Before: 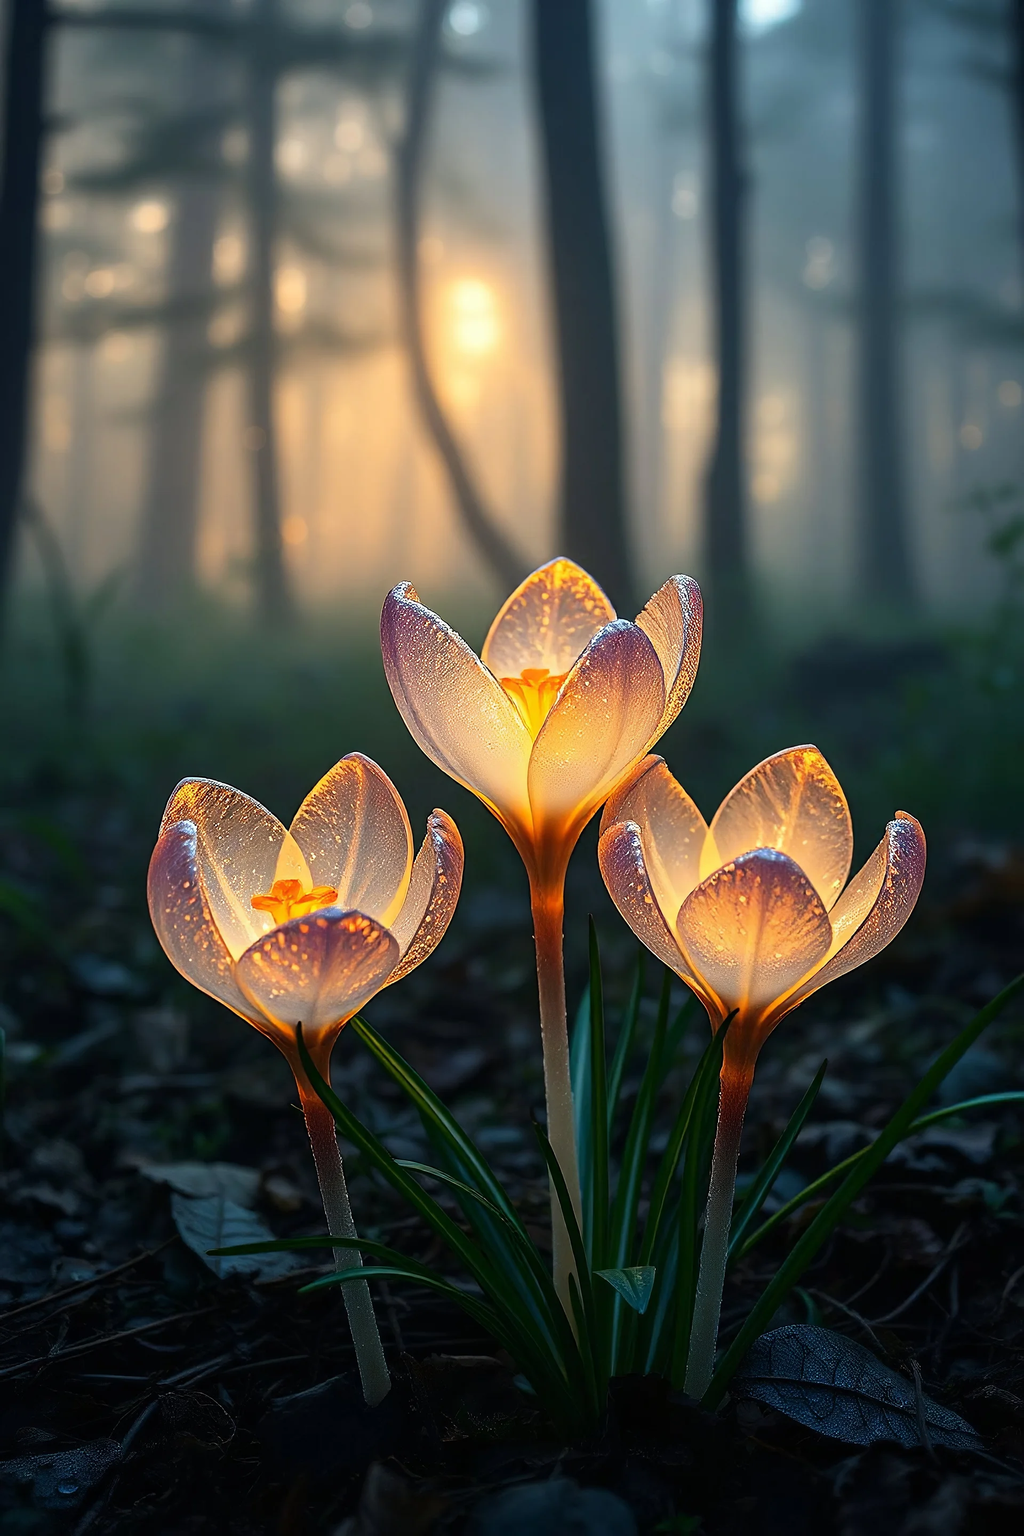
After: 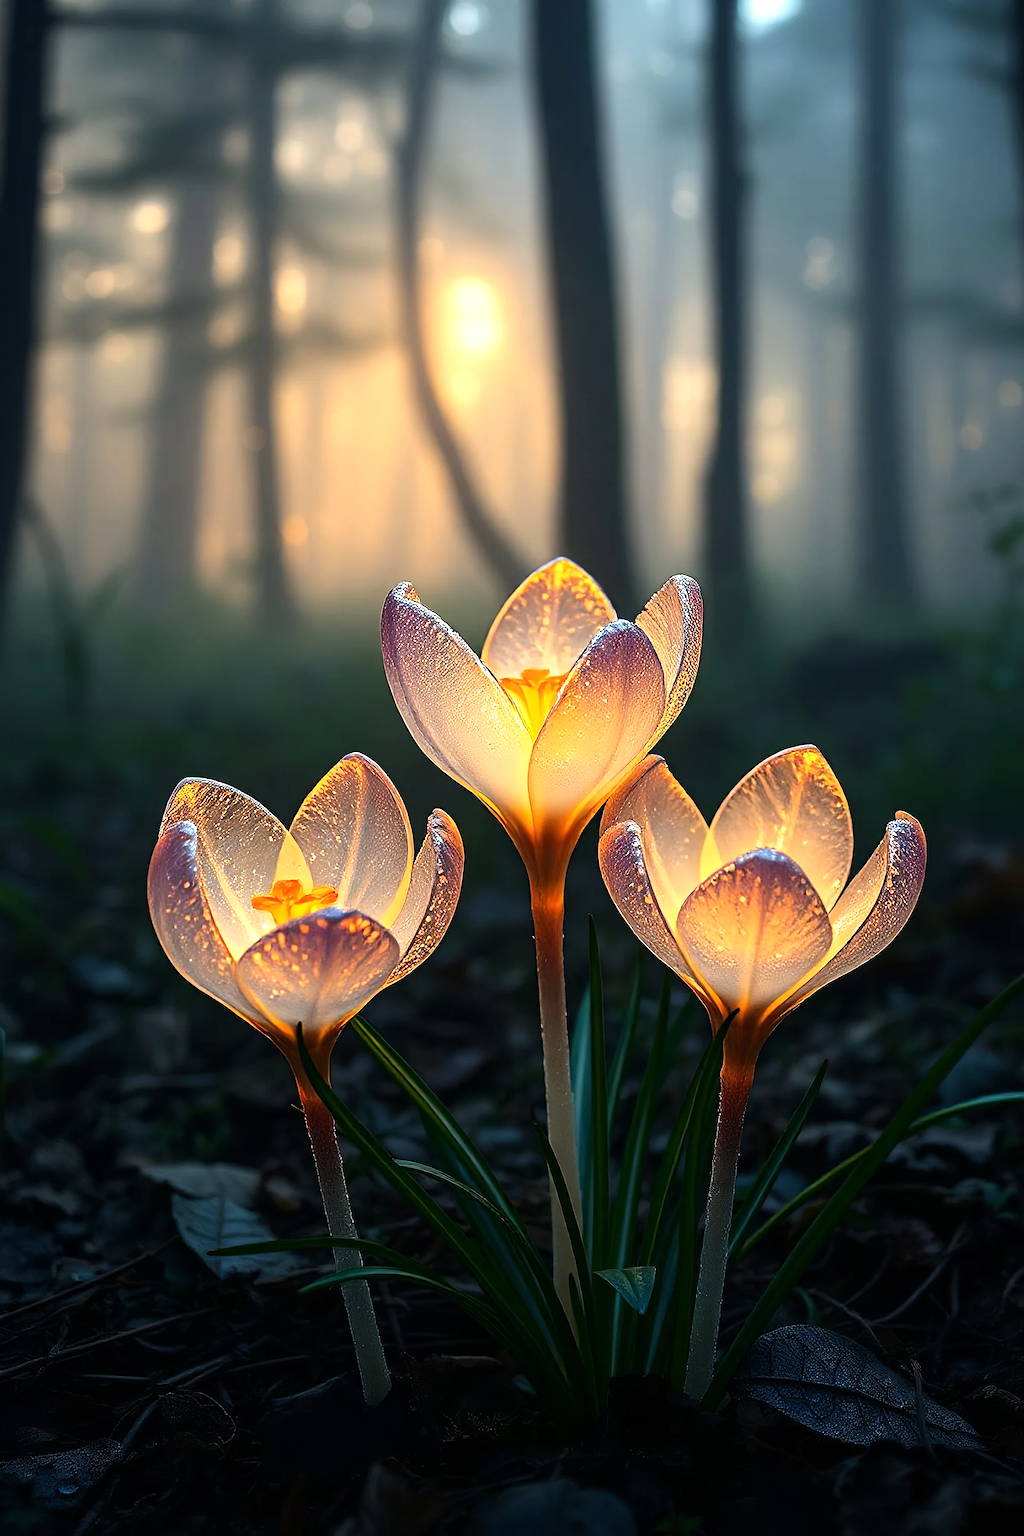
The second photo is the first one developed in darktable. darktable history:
tone equalizer: -8 EV -0.446 EV, -7 EV -0.414 EV, -6 EV -0.346 EV, -5 EV -0.232 EV, -3 EV 0.255 EV, -2 EV 0.34 EV, -1 EV 0.373 EV, +0 EV 0.433 EV, smoothing diameter 2.14%, edges refinement/feathering 18.51, mask exposure compensation -1.57 EV, filter diffusion 5
